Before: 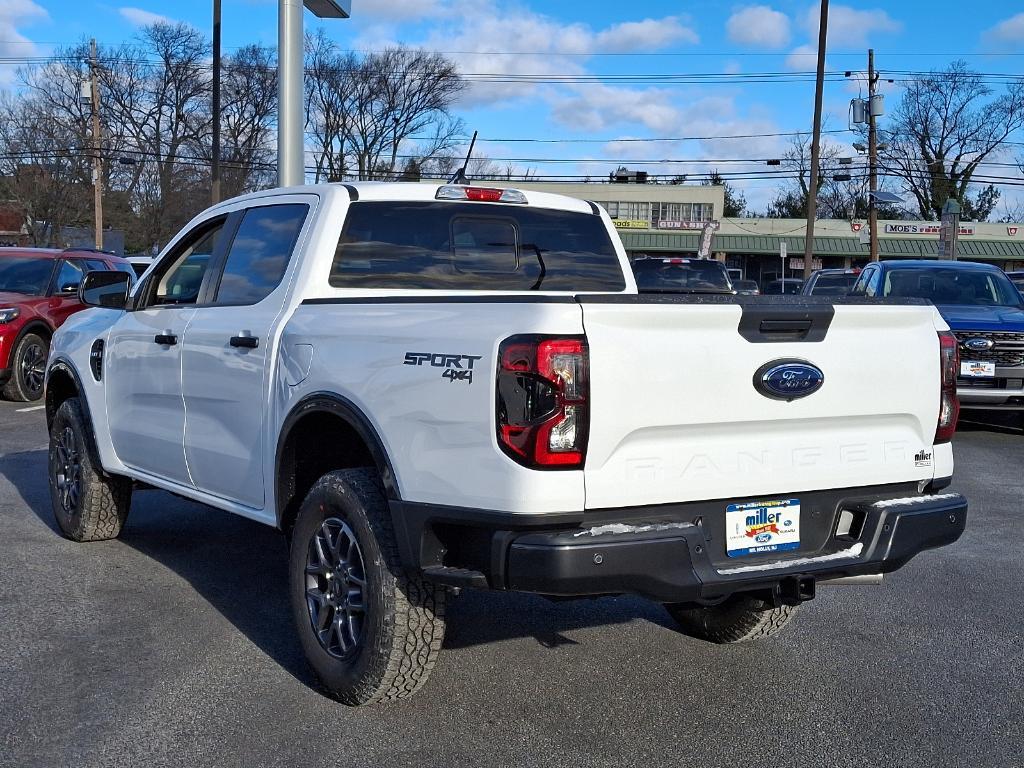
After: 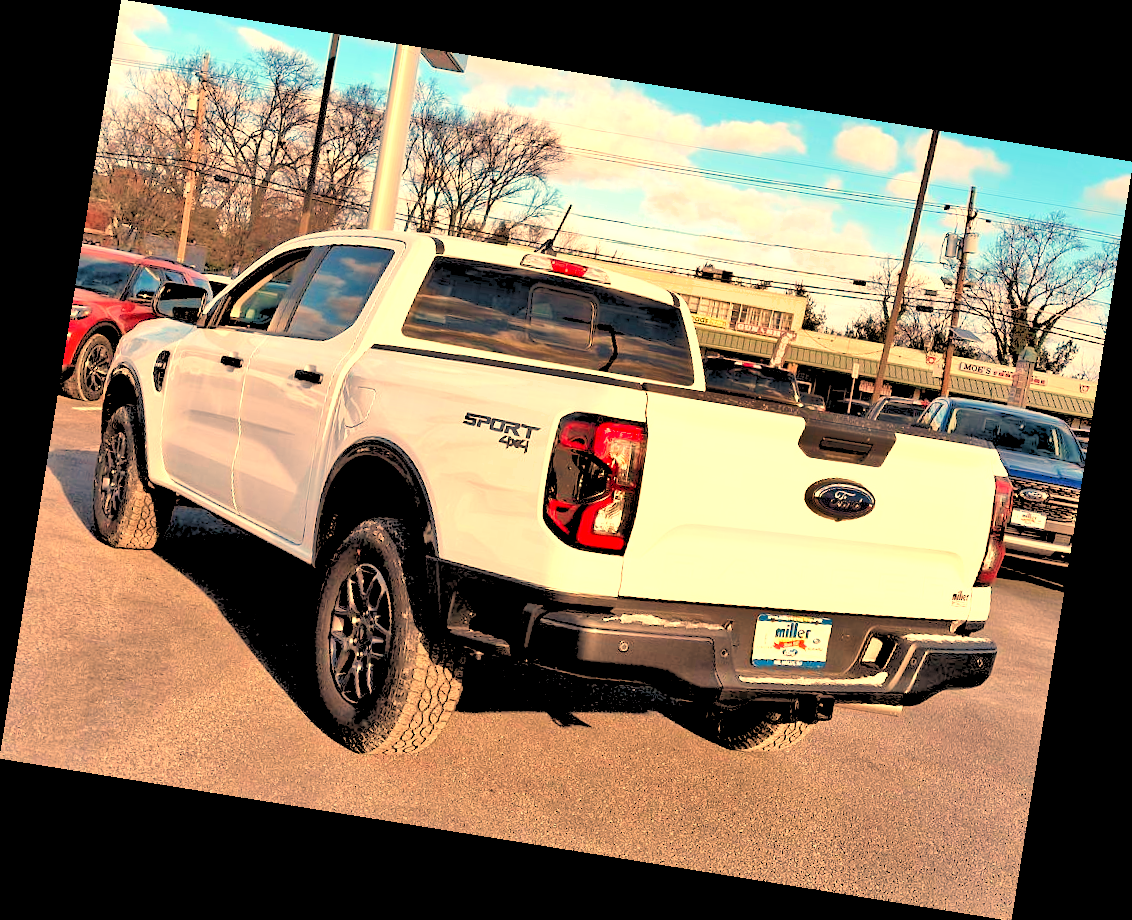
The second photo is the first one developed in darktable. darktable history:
rotate and perspective: rotation 9.12°, automatic cropping off
shadows and highlights: shadows 43.71, white point adjustment -1.46, soften with gaussian
rgb levels: levels [[0.027, 0.429, 0.996], [0, 0.5, 1], [0, 0.5, 1]]
exposure: exposure 1 EV, compensate highlight preservation false
white balance: red 1.467, blue 0.684
